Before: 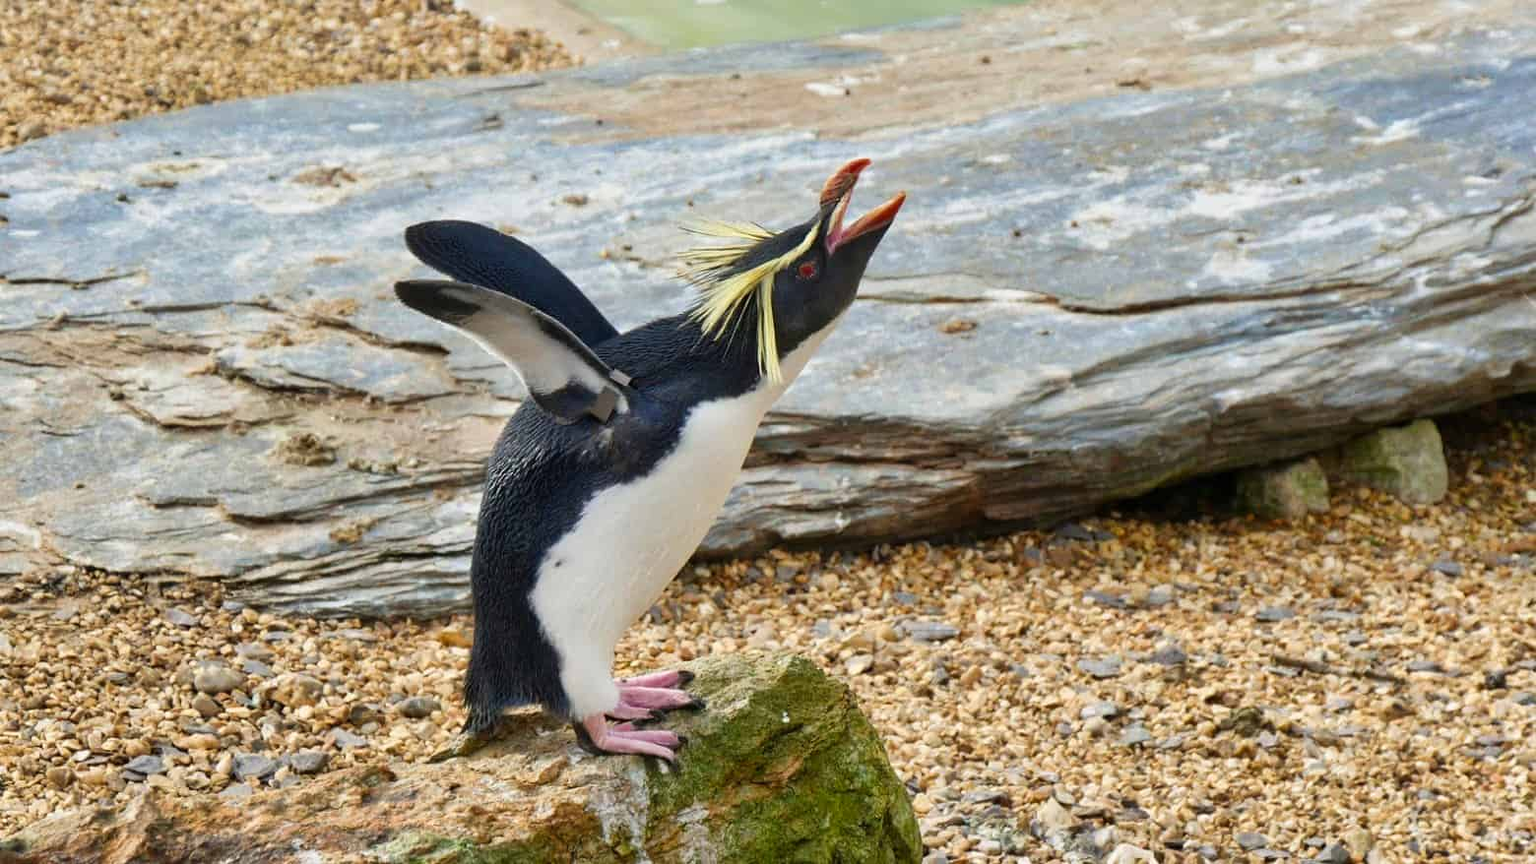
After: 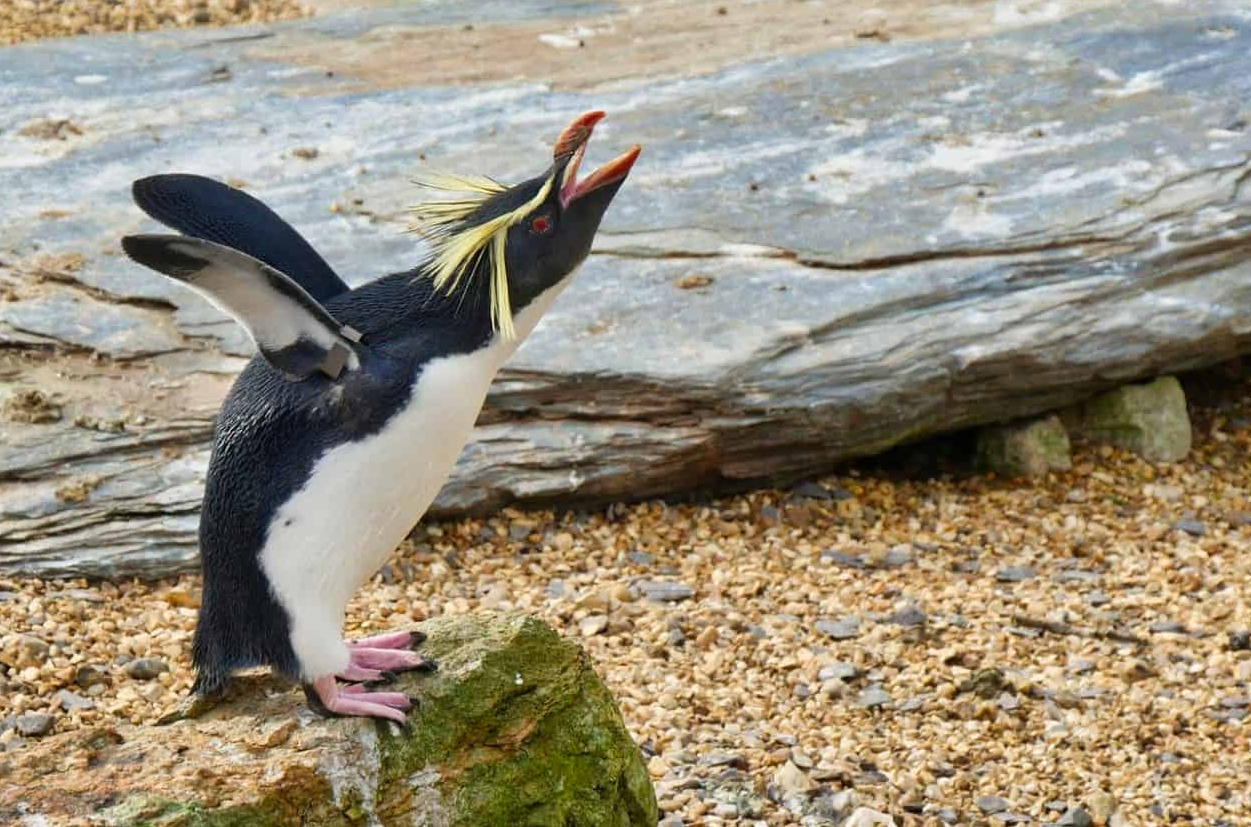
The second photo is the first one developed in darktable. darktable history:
crop and rotate: left 17.92%, top 5.783%, right 1.855%
